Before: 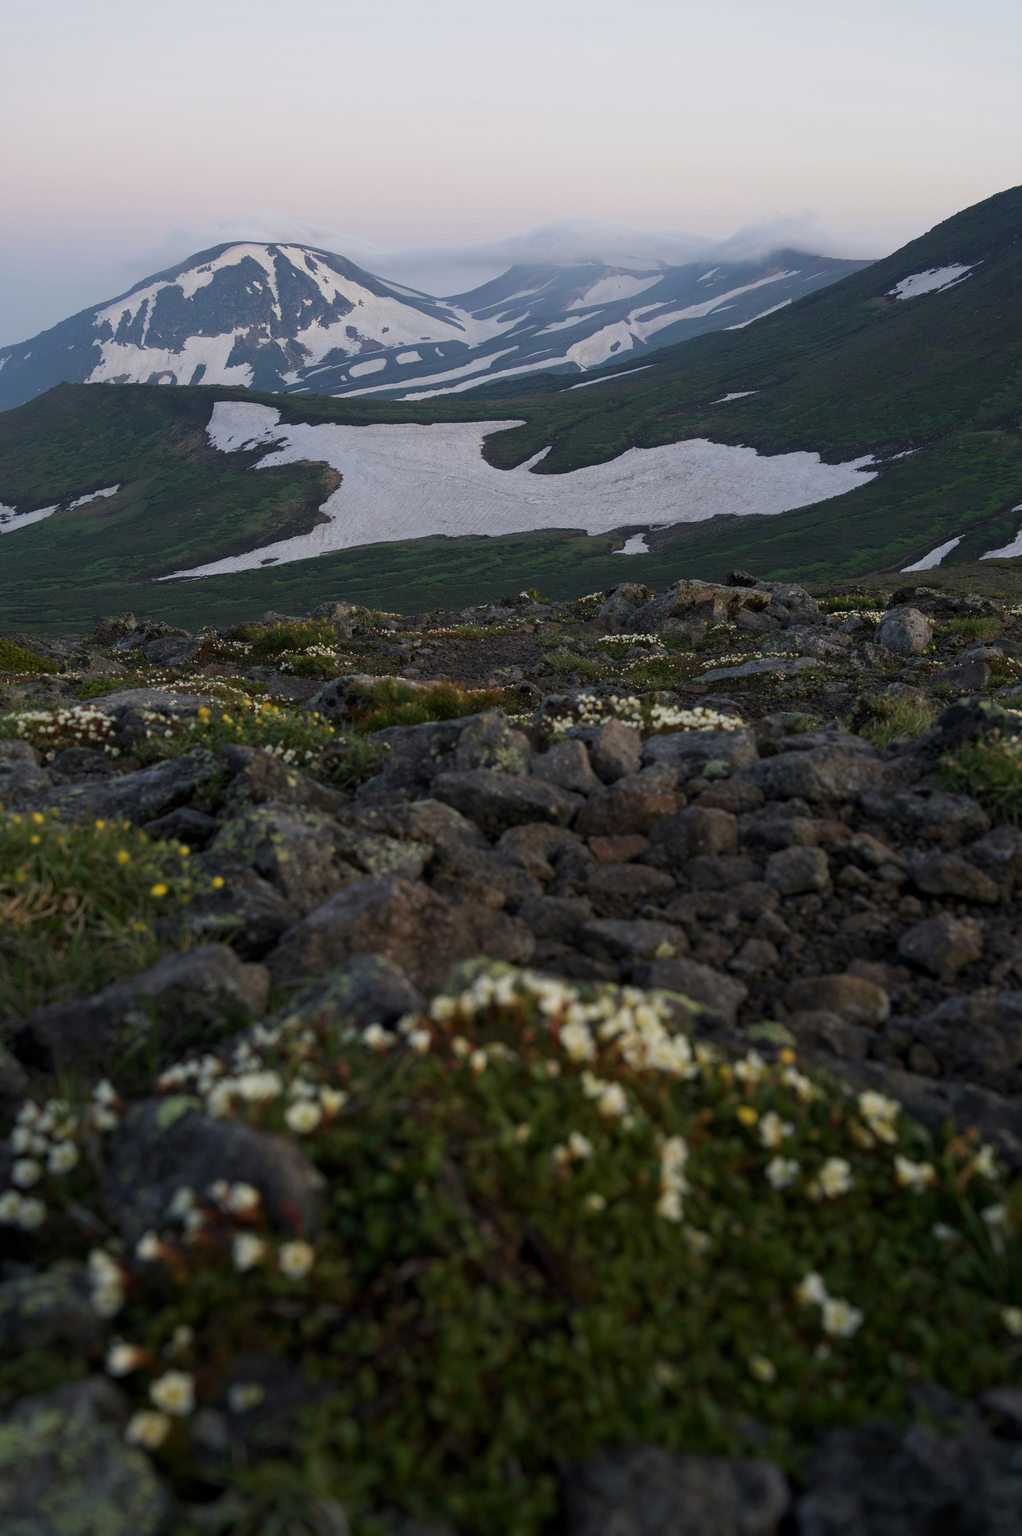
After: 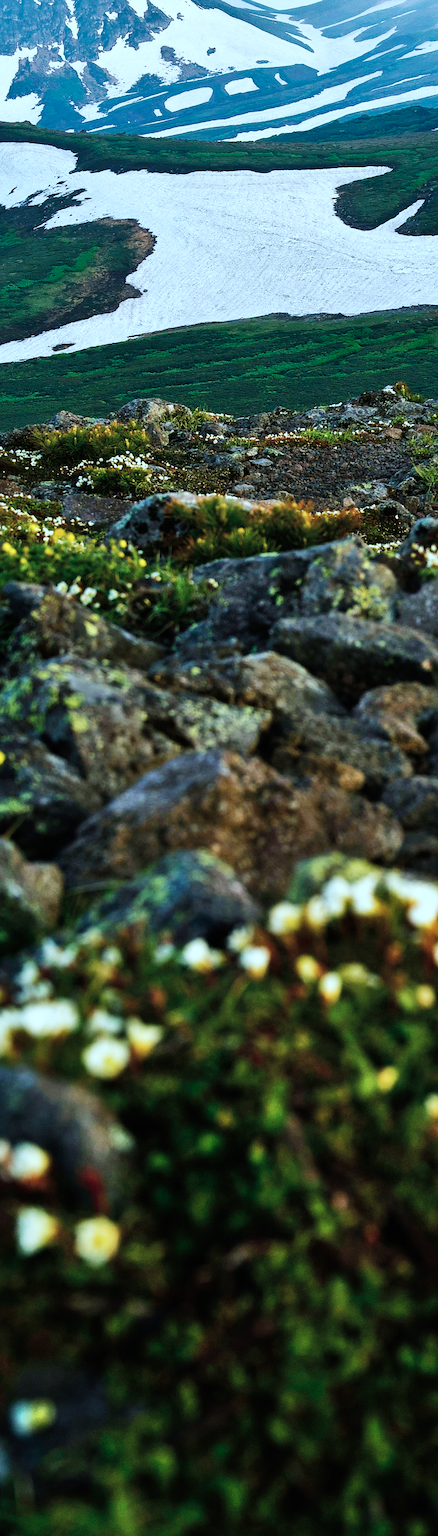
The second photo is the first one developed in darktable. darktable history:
crop and rotate: left 21.595%, top 18.908%, right 44.889%, bottom 2.967%
sharpen: amount 0.492
exposure: exposure -0.156 EV, compensate highlight preservation false
base curve: curves: ch0 [(0, 0) (0.007, 0.004) (0.027, 0.03) (0.046, 0.07) (0.207, 0.54) (0.442, 0.872) (0.673, 0.972) (1, 1)], preserve colors none
shadows and highlights: highlights color adjustment 40.49%, low approximation 0.01, soften with gaussian
color correction: highlights a* -12.86, highlights b* -17.74, saturation 0.71
color zones: mix -130.11%
color balance rgb: shadows lift › chroma 2.017%, shadows lift › hue 137.55°, highlights gain › chroma 0.271%, highlights gain › hue 330.9°, perceptual saturation grading › global saturation 44.399%, perceptual saturation grading › highlights -50.565%, perceptual saturation grading › shadows 30.372%, perceptual brilliance grading › global brilliance 12.362%, global vibrance 35.402%, contrast 10.244%
